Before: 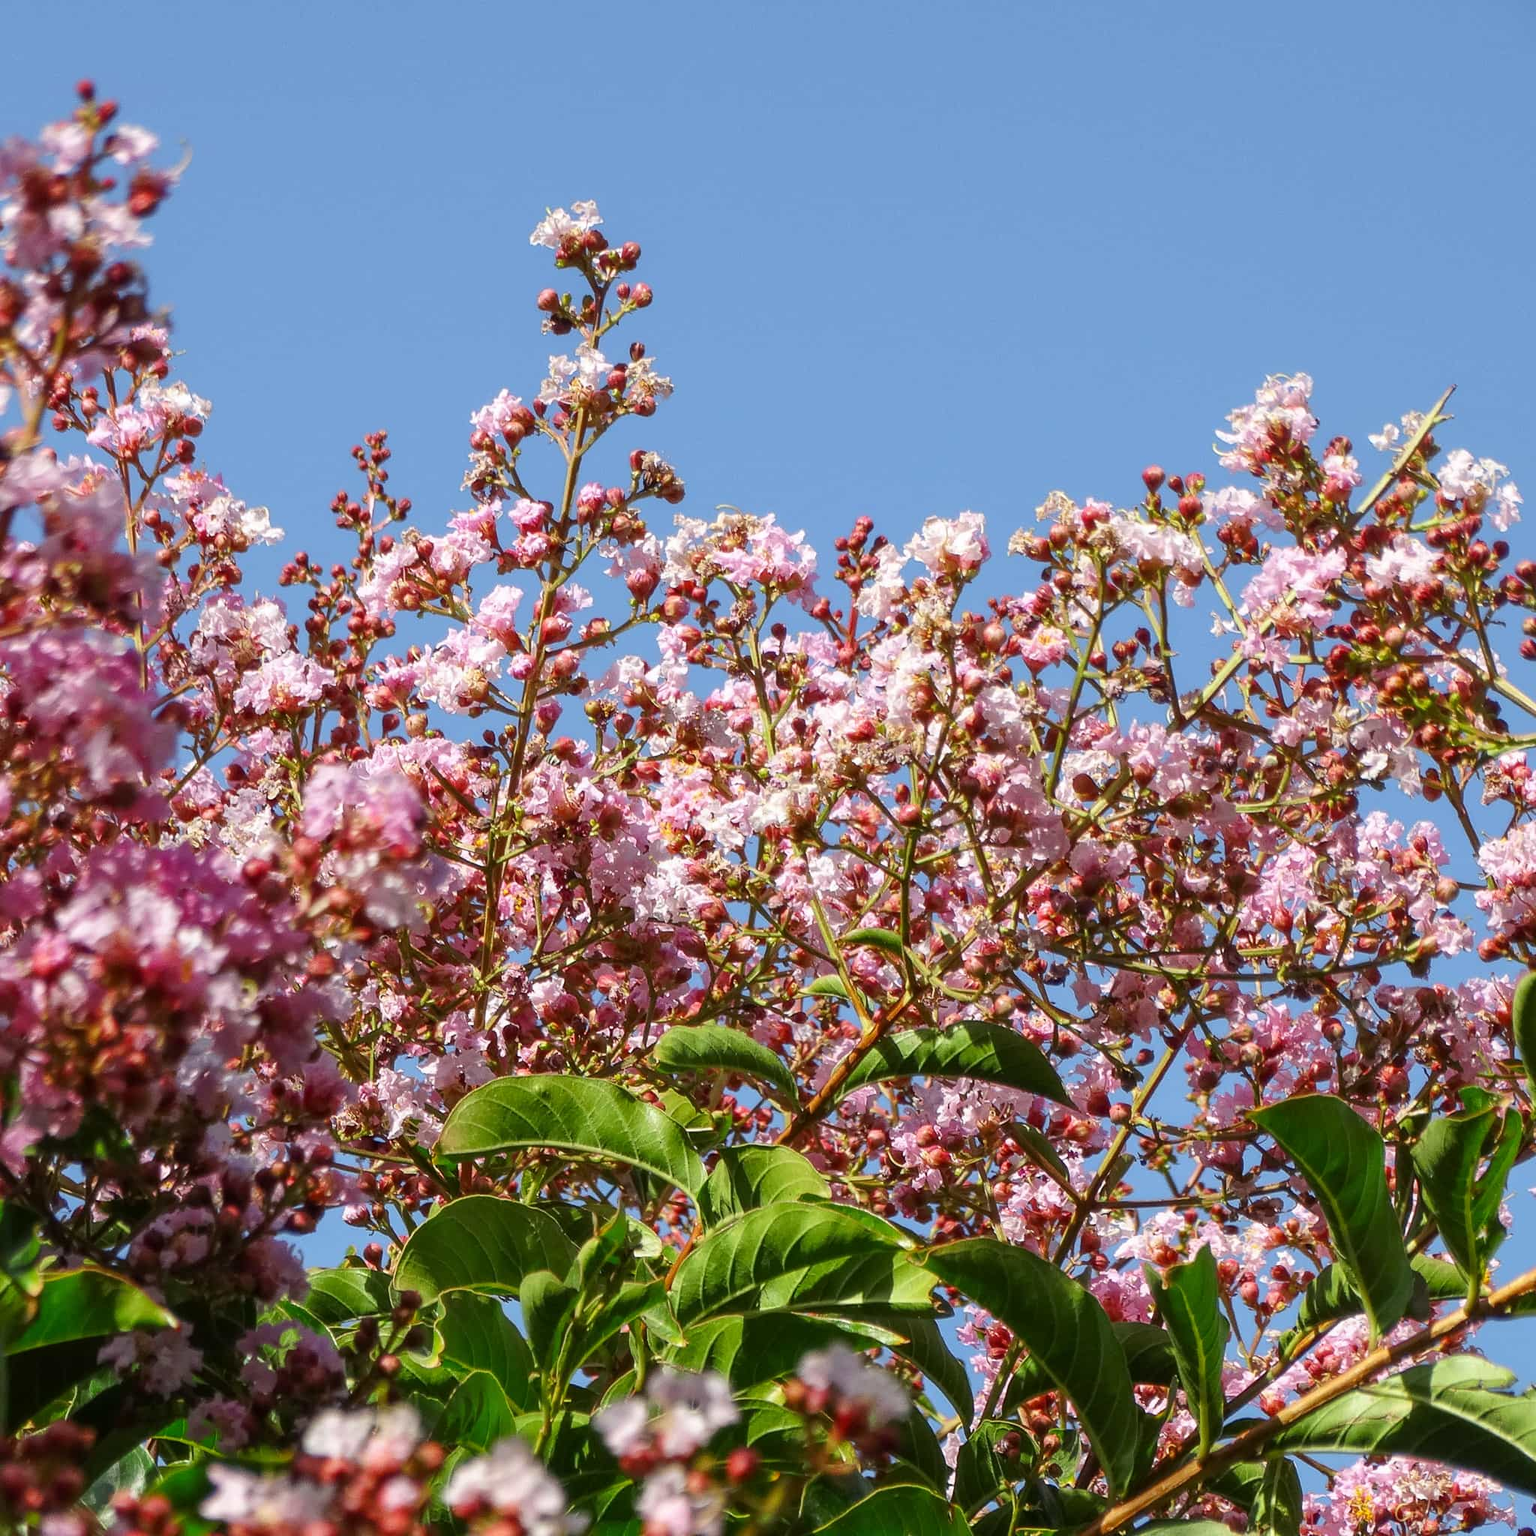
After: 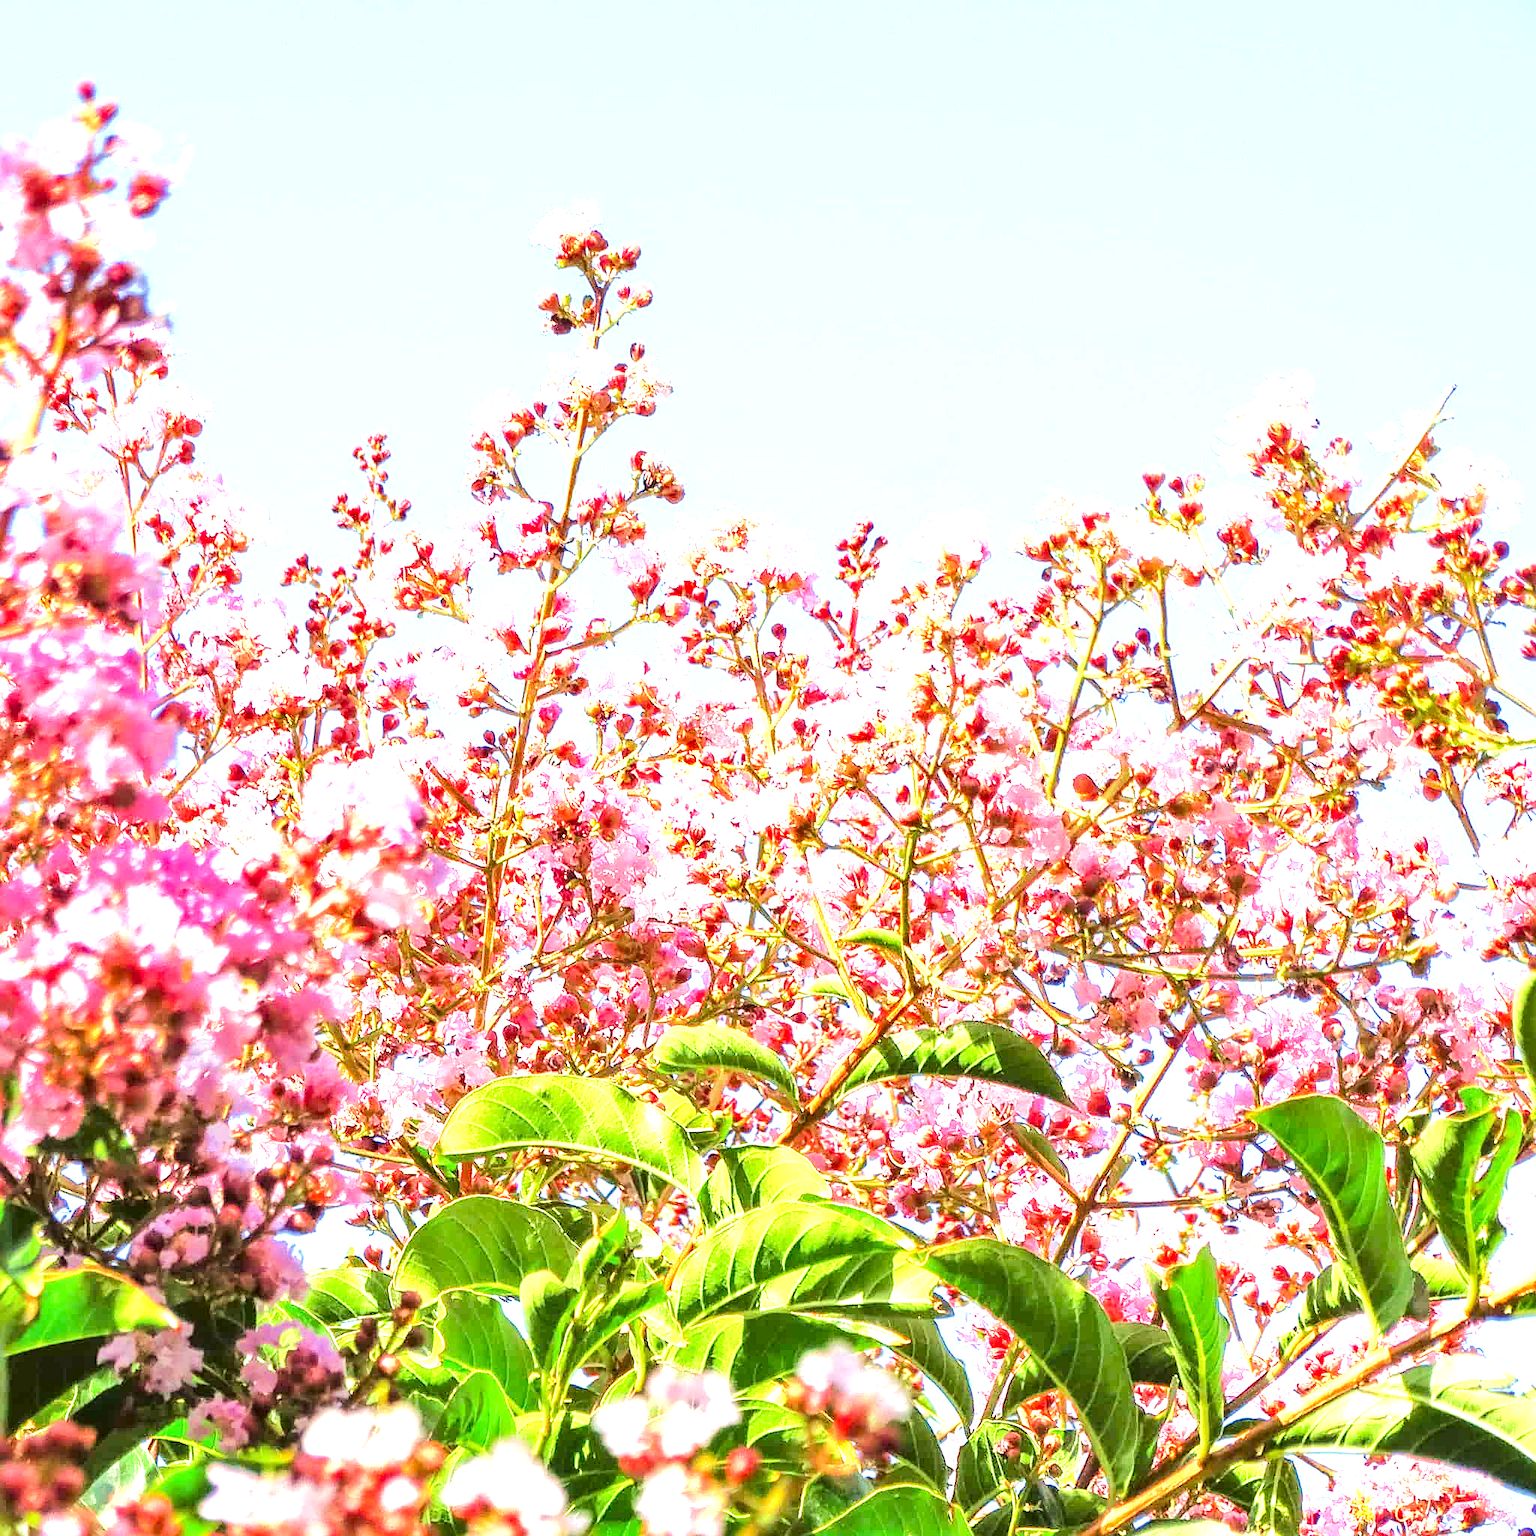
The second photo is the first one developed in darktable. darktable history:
shadows and highlights: shadows 37.38, highlights -27.58, soften with gaussian
velvia: on, module defaults
tone equalizer: -7 EV 0.159 EV, -6 EV 0.633 EV, -5 EV 1.19 EV, -4 EV 1.34 EV, -3 EV 1.15 EV, -2 EV 0.6 EV, -1 EV 0.156 EV, edges refinement/feathering 500, mask exposure compensation -1.57 EV, preserve details no
sharpen: on, module defaults
exposure: exposure 1.991 EV, compensate exposure bias true, compensate highlight preservation false
